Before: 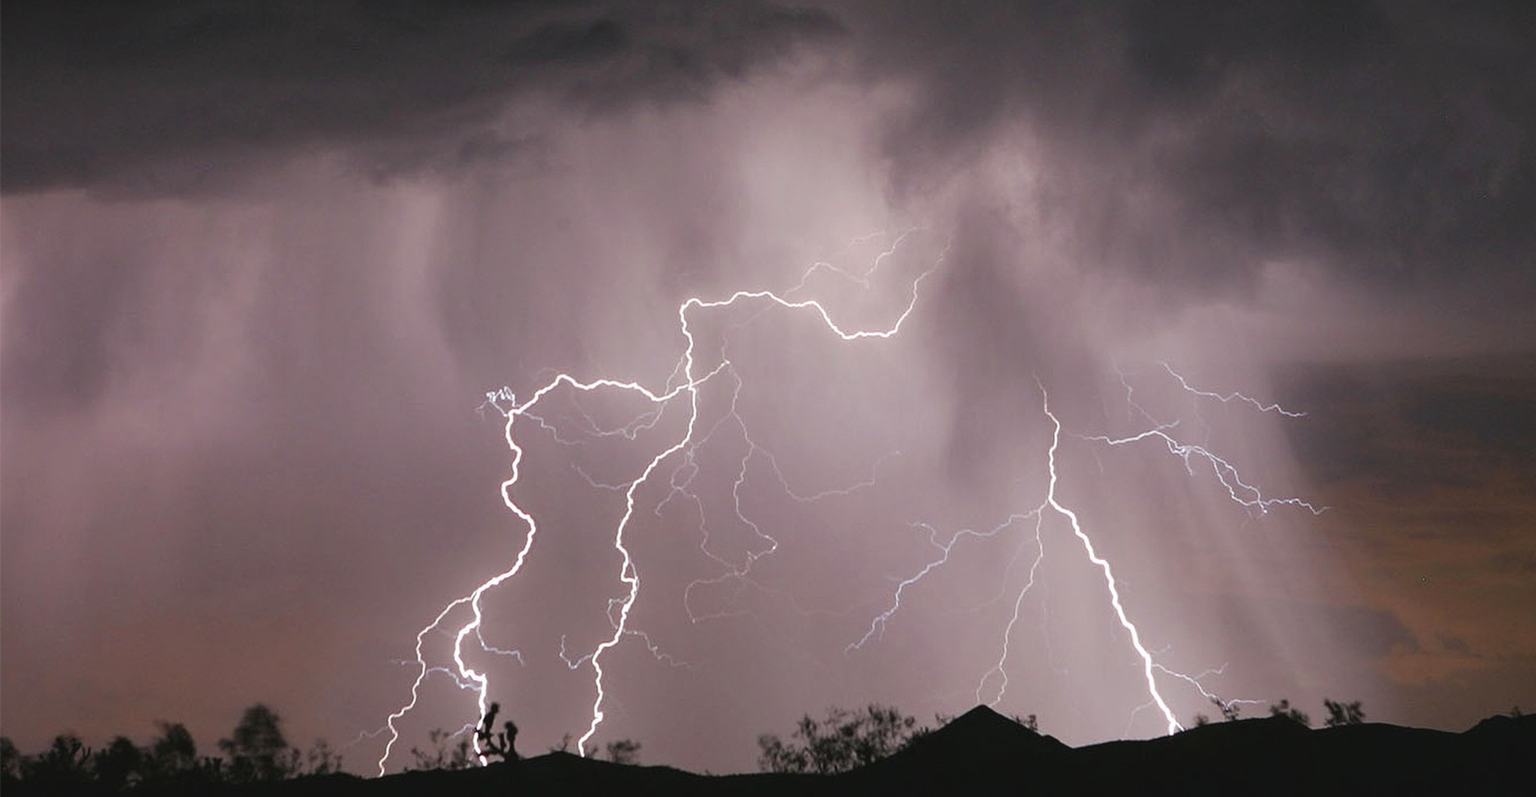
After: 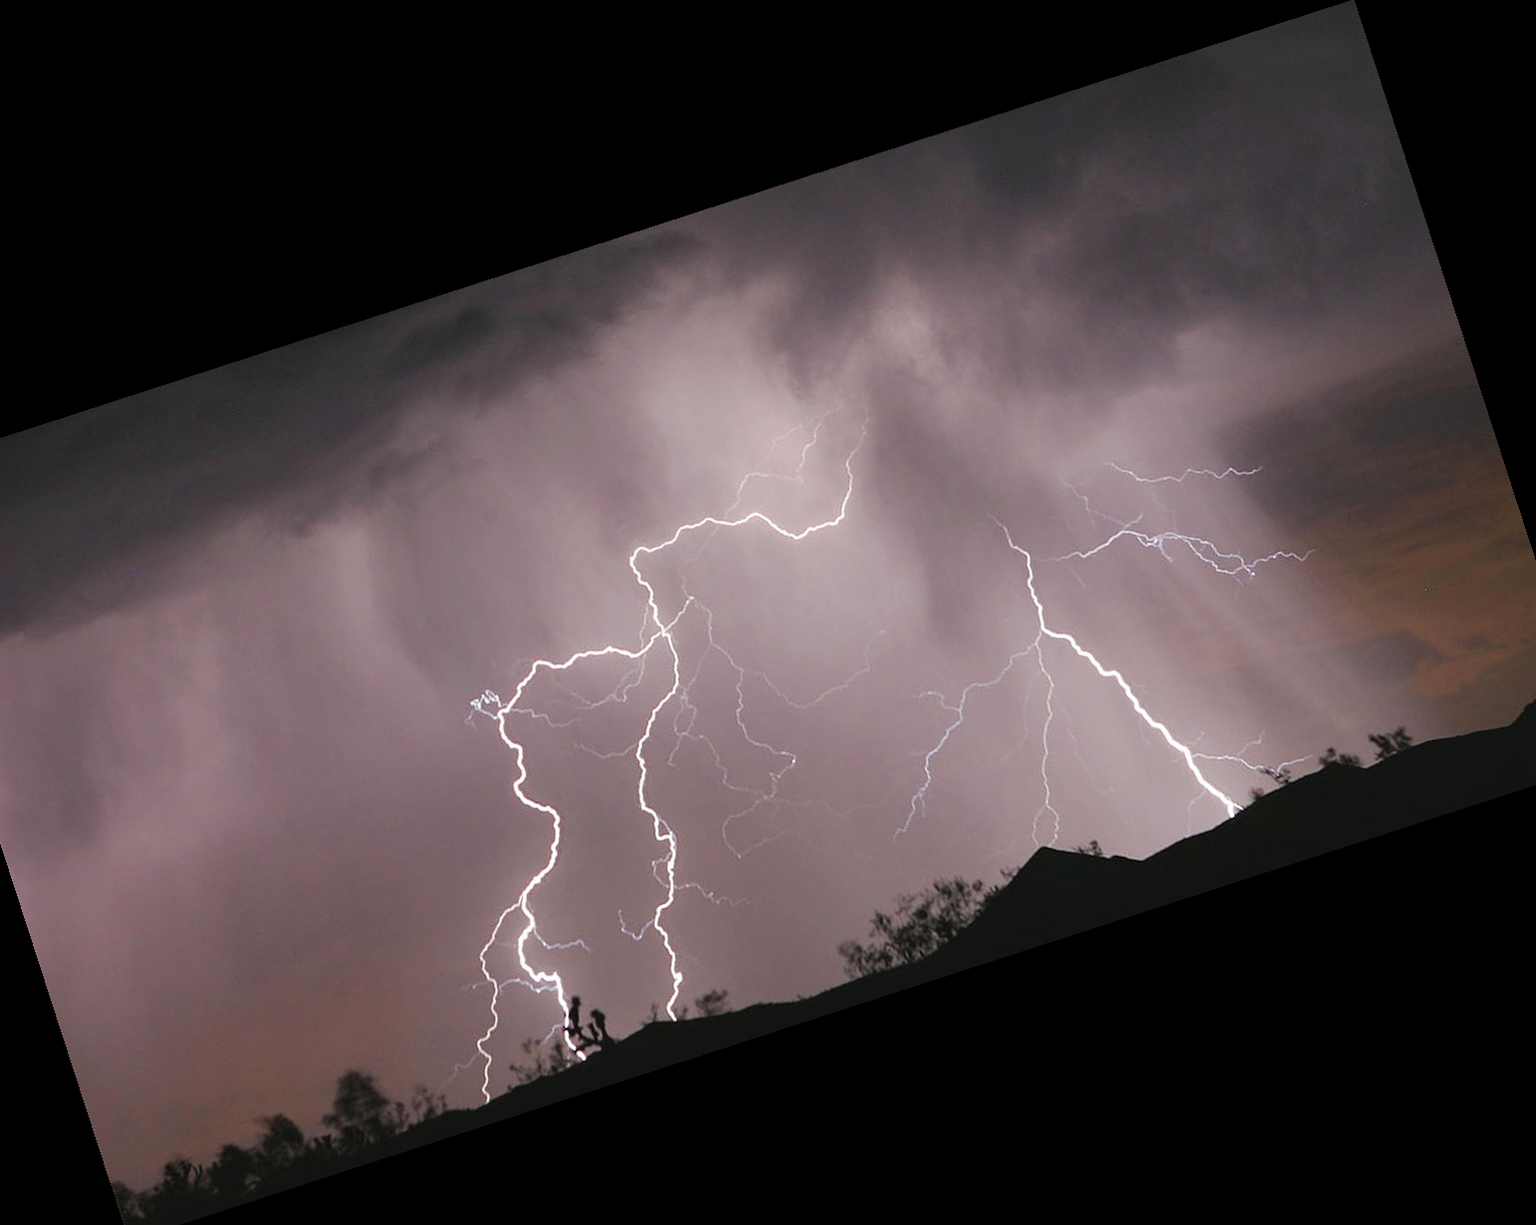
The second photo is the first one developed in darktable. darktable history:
crop and rotate: angle 17.96°, left 6.895%, right 3.749%, bottom 1.179%
